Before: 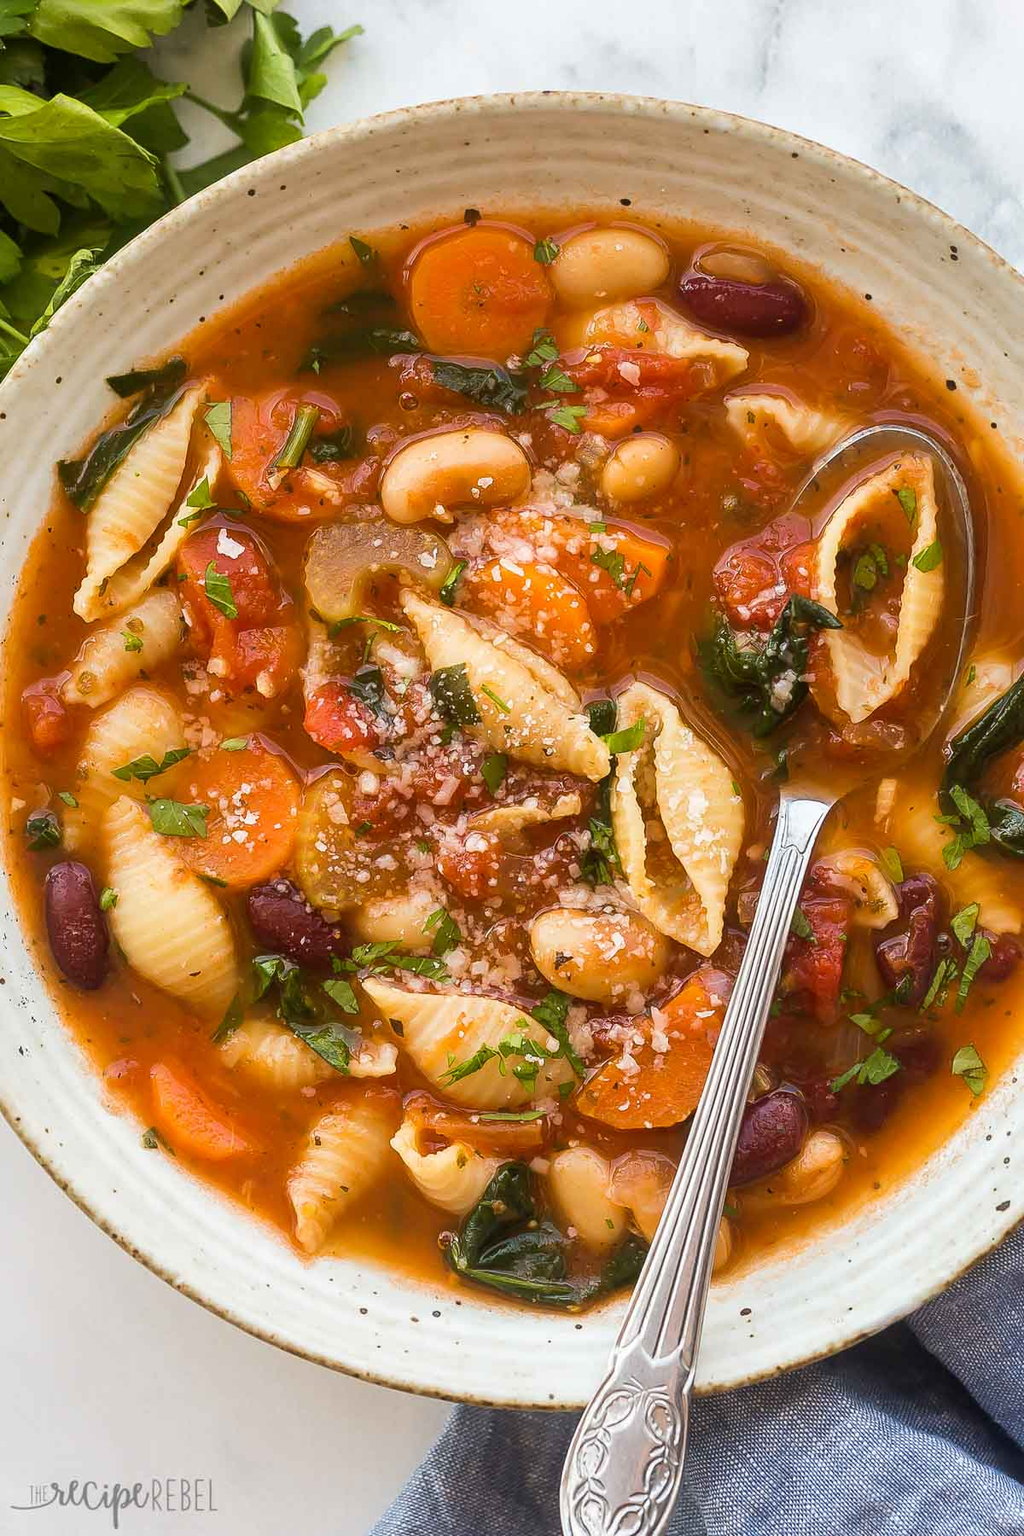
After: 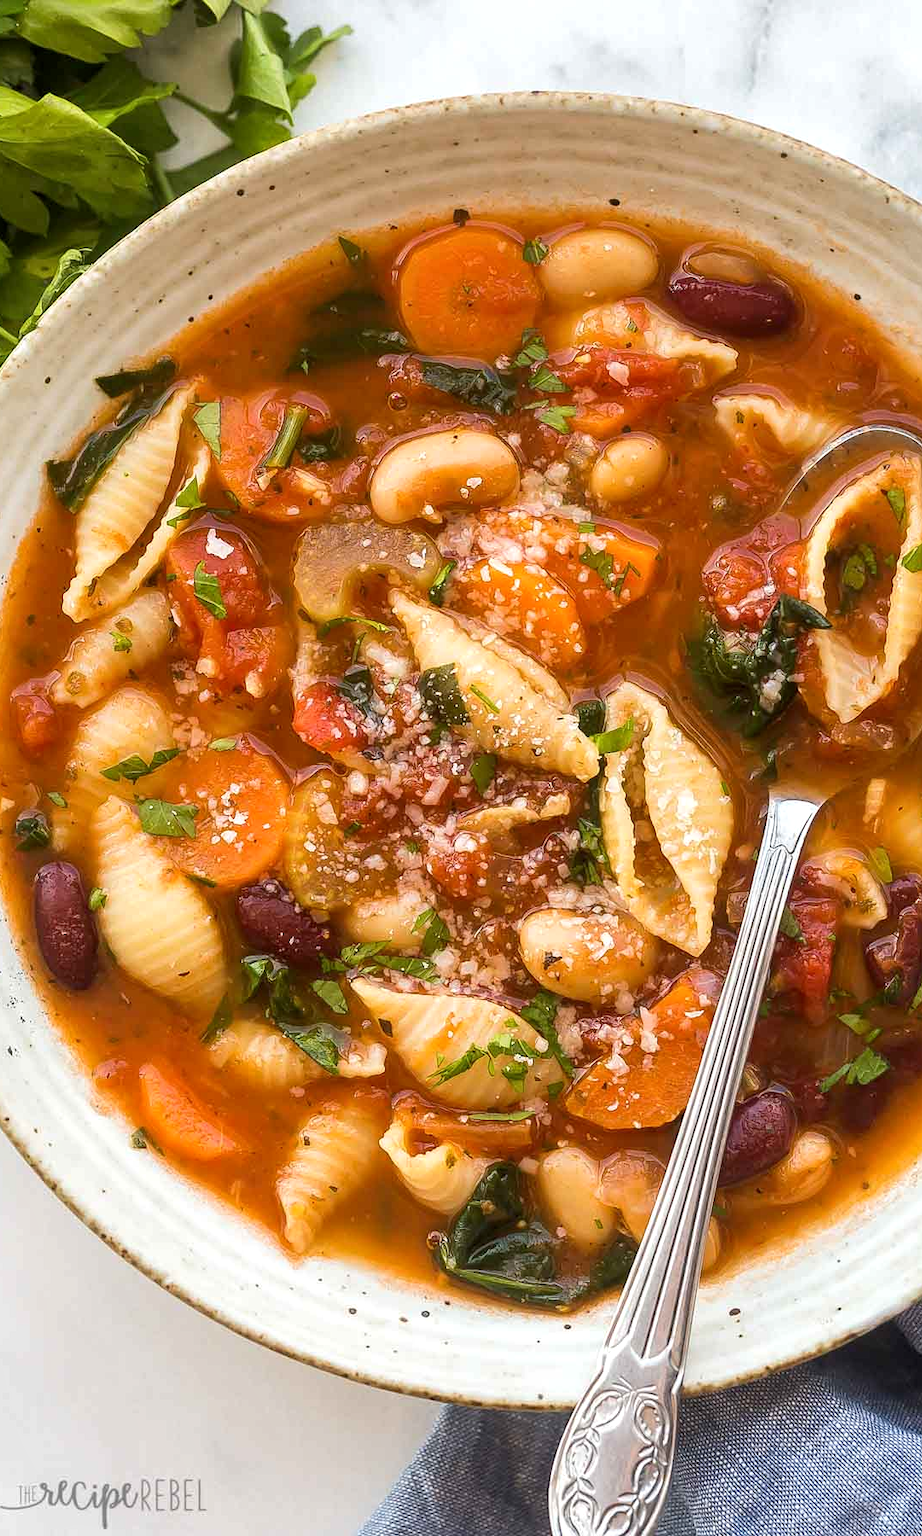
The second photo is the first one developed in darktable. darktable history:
local contrast: highlights 100%, shadows 100%, detail 120%, midtone range 0.2
crop and rotate: left 1.088%, right 8.807%
exposure: exposure 0.128 EV, compensate highlight preservation false
